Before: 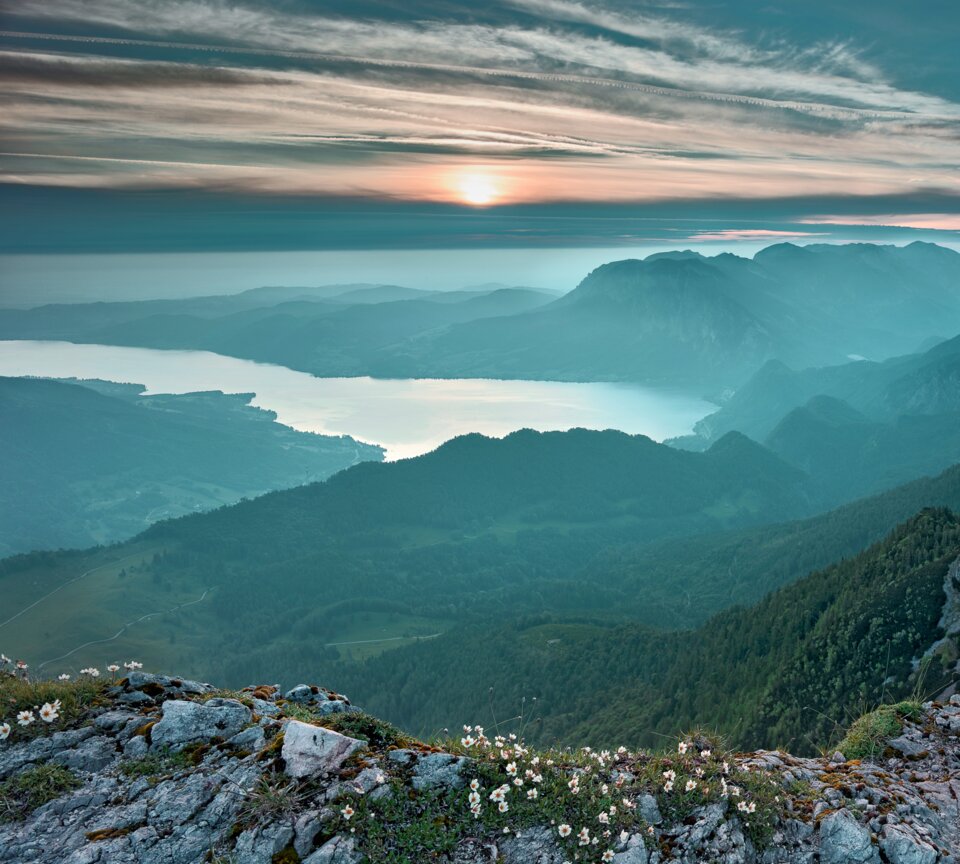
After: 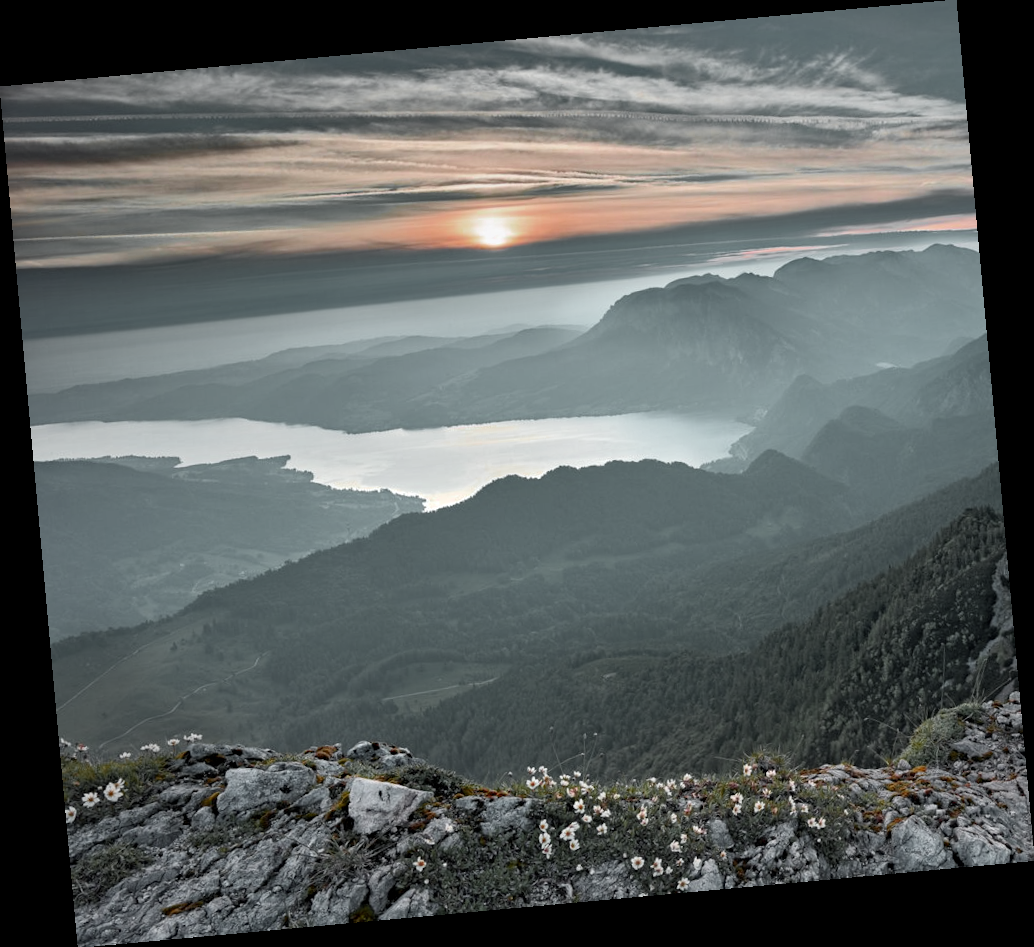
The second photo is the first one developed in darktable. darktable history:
color zones: curves: ch0 [(0.004, 0.388) (0.125, 0.392) (0.25, 0.404) (0.375, 0.5) (0.5, 0.5) (0.625, 0.5) (0.75, 0.5) (0.875, 0.5)]; ch1 [(0, 0.5) (0.125, 0.5) (0.25, 0.5) (0.375, 0.124) (0.524, 0.124) (0.645, 0.128) (0.789, 0.132) (0.914, 0.096) (0.998, 0.068)]
rotate and perspective: rotation -5.2°, automatic cropping off
haze removal: compatibility mode true, adaptive false
